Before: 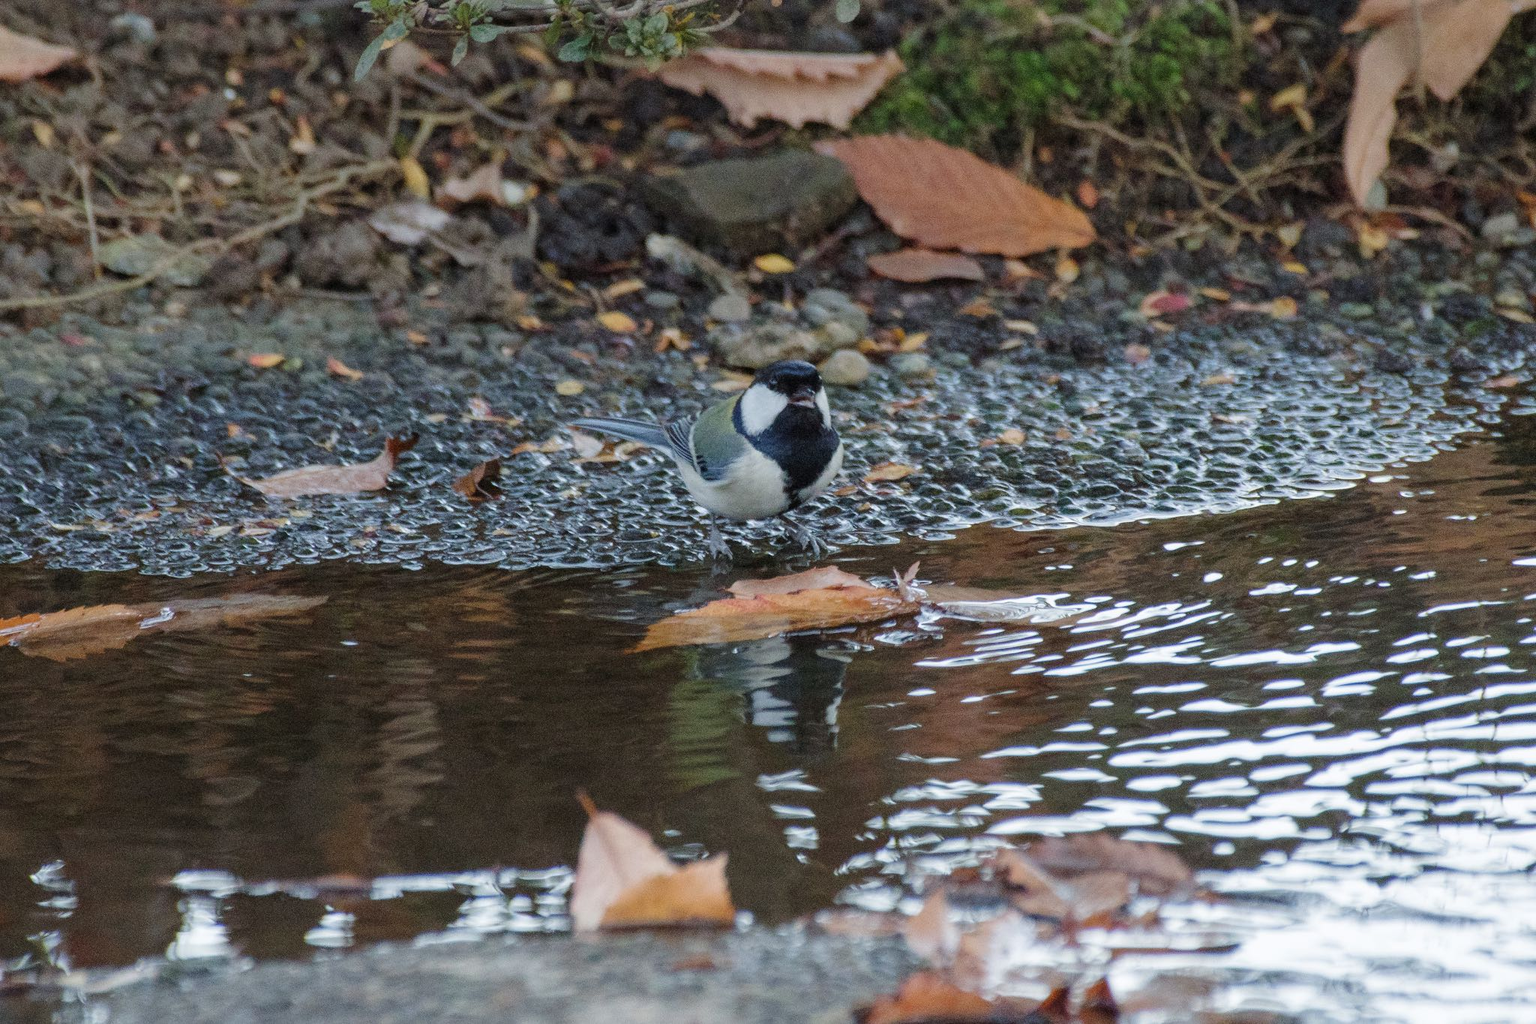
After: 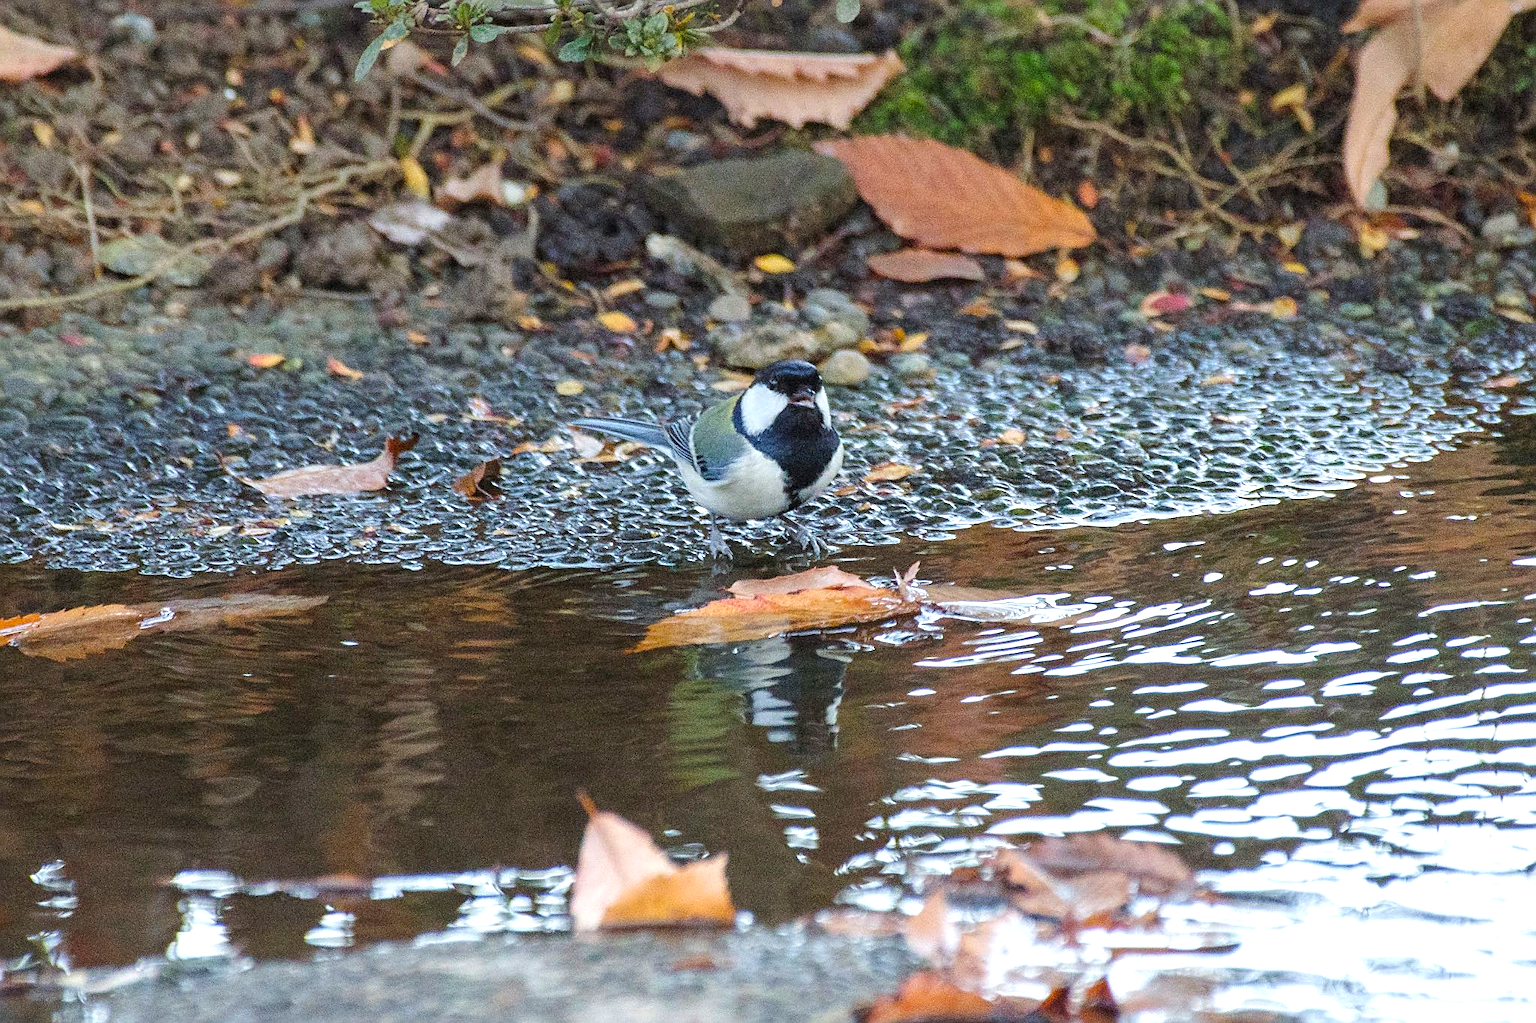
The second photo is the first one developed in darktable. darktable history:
exposure: black level correction 0, exposure 0.7 EV, compensate highlight preservation false
sharpen: on, module defaults
color balance: output saturation 120%
